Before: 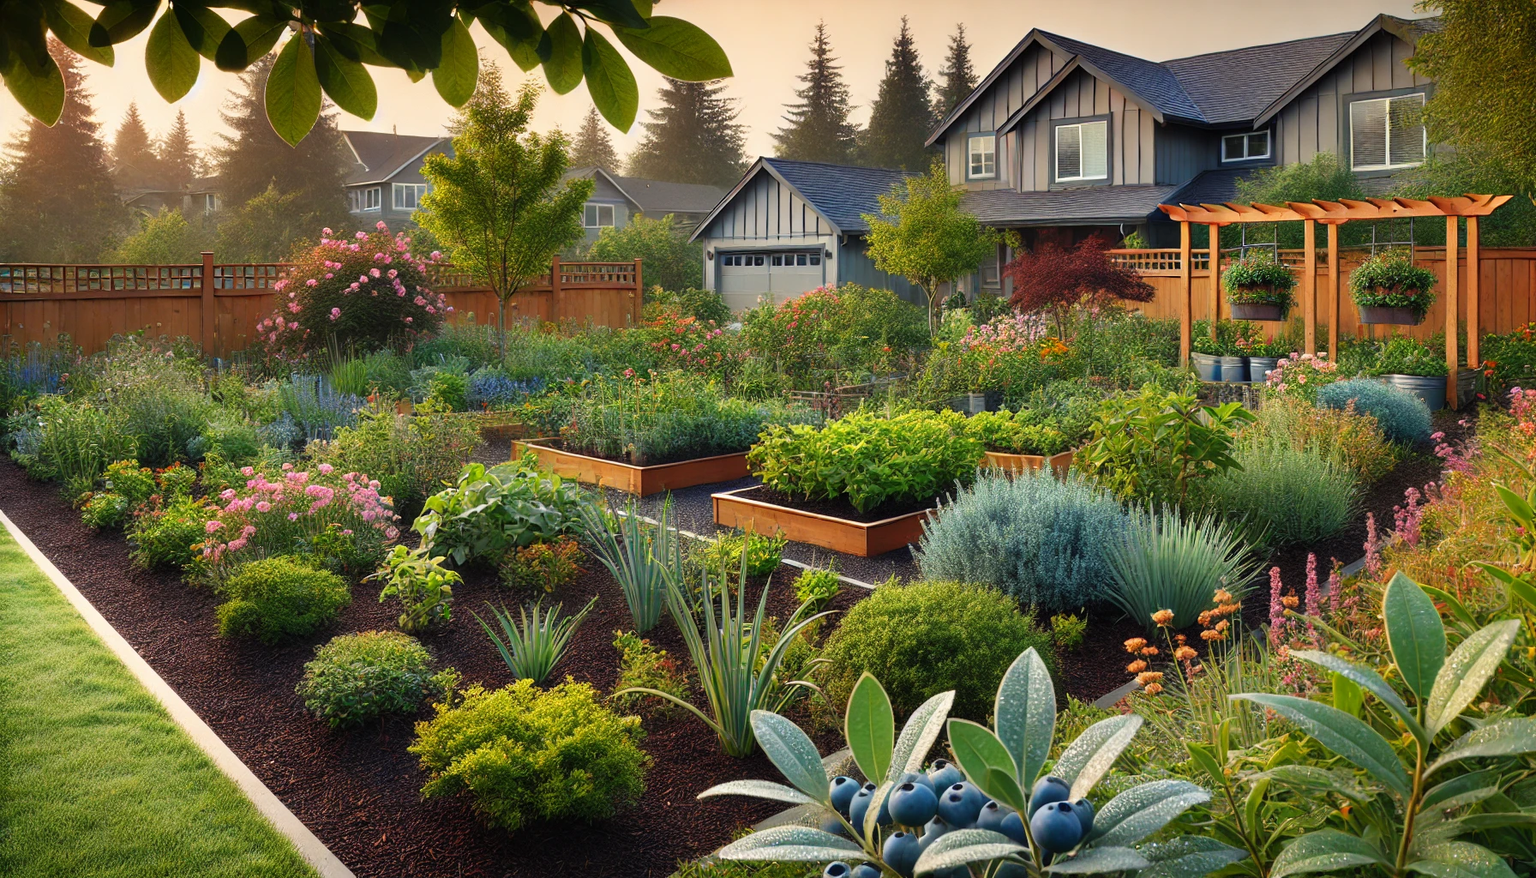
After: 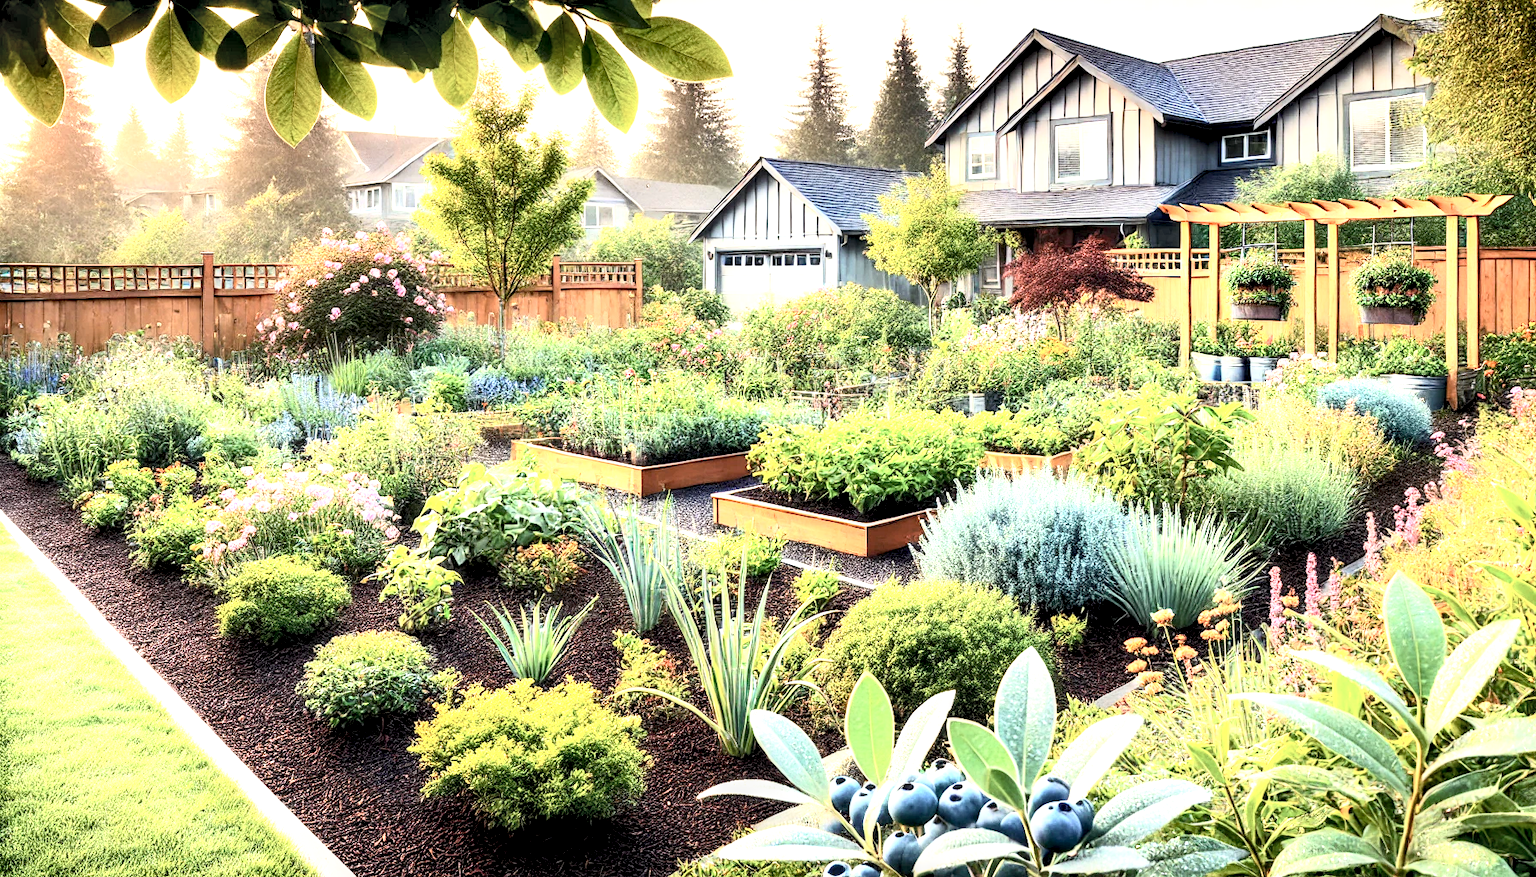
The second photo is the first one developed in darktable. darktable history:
contrast brightness saturation: contrast 0.439, brightness 0.547, saturation -0.2
base curve: curves: ch0 [(0, 0) (0.495, 0.917) (1, 1)], preserve colors none
exposure: black level correction 0.005, exposure 0.28 EV, compensate highlight preservation false
local contrast: highlights 60%, shadows 60%, detail 160%
